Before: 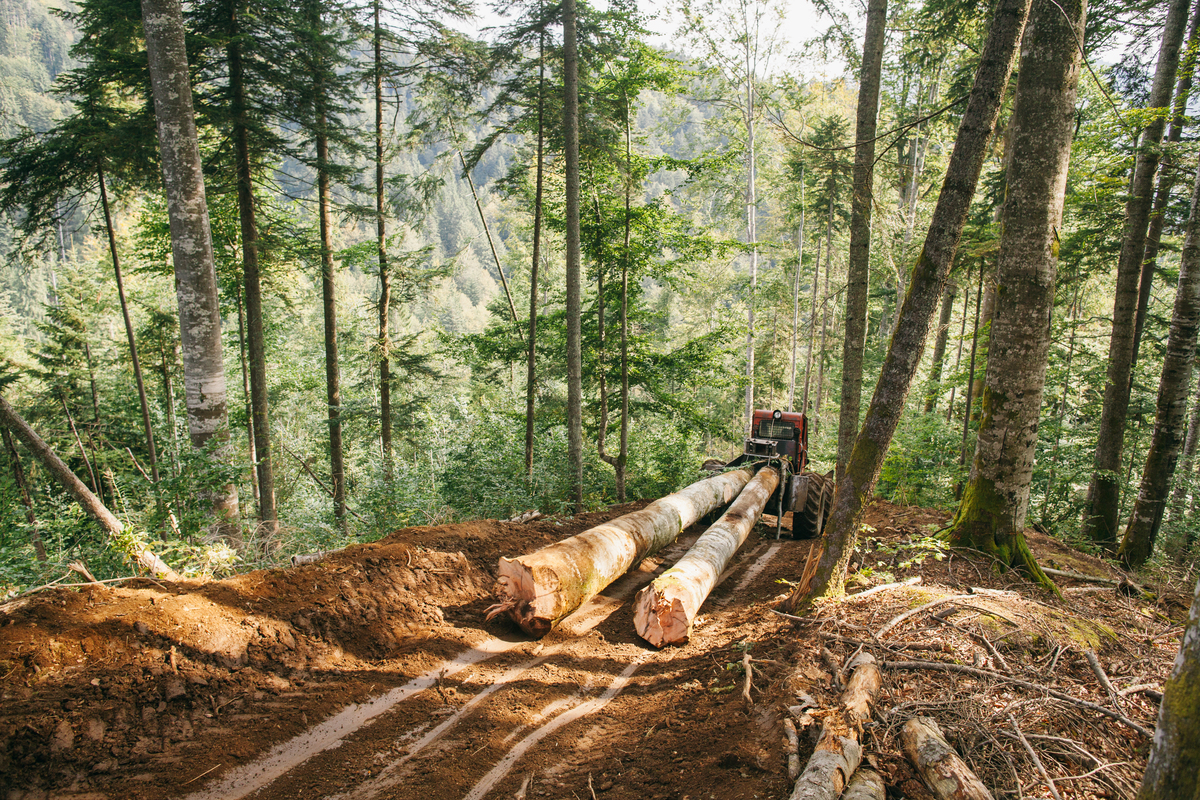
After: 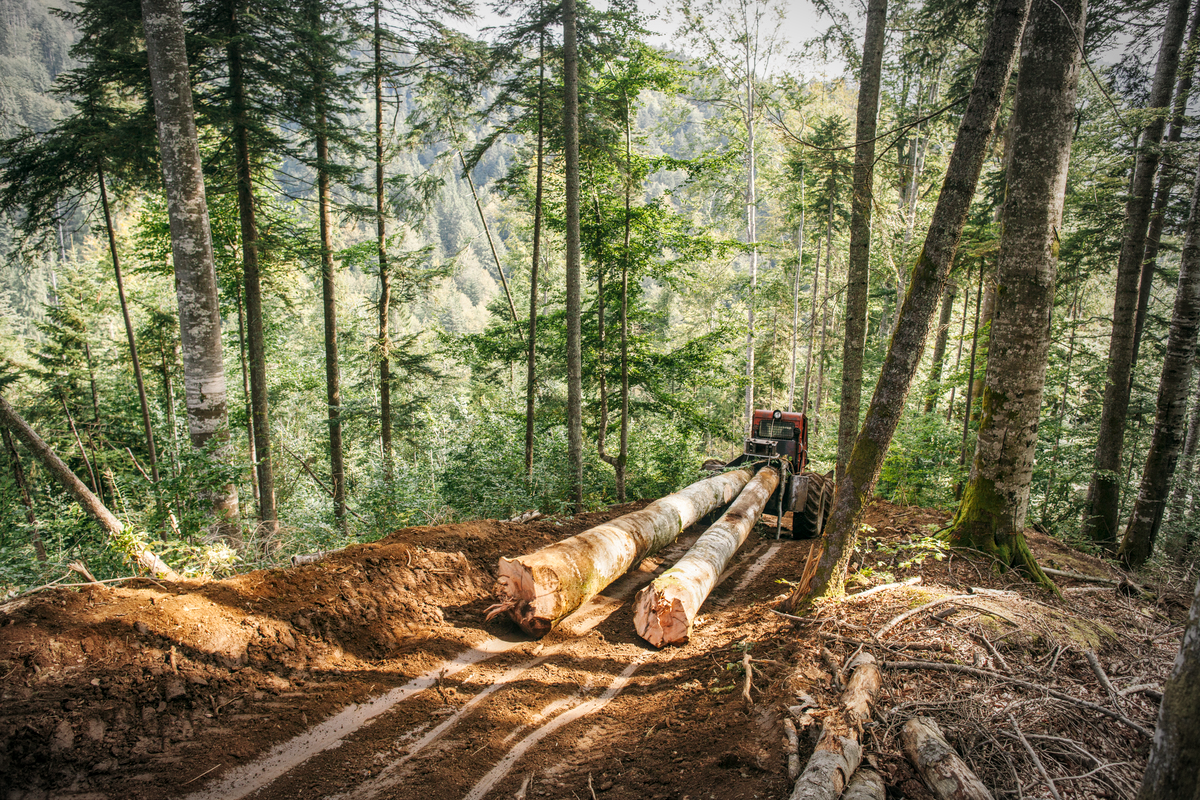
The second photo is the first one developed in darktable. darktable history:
vignetting: center (-0.118, -0.005), automatic ratio true
local contrast: on, module defaults
